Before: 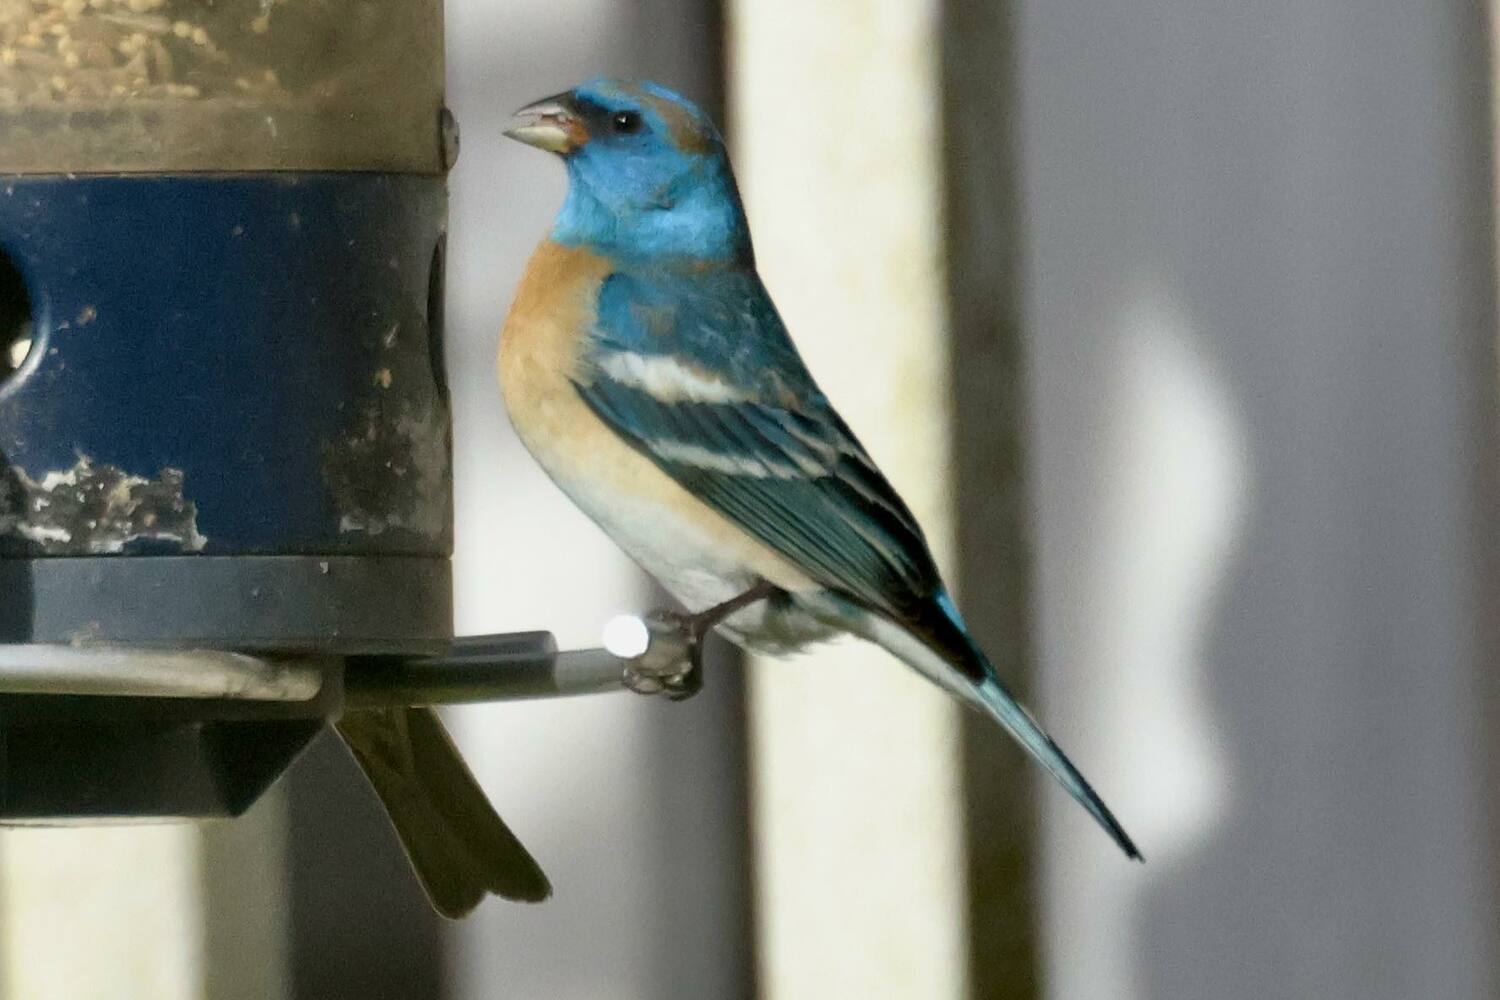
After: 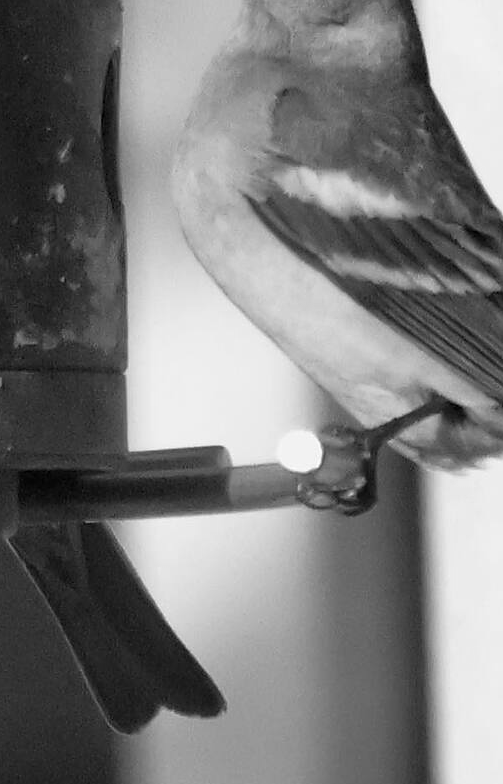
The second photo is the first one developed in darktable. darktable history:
sharpen: radius 1.458, amount 0.398, threshold 1.271
monochrome: on, module defaults
crop and rotate: left 21.77%, top 18.528%, right 44.676%, bottom 2.997%
